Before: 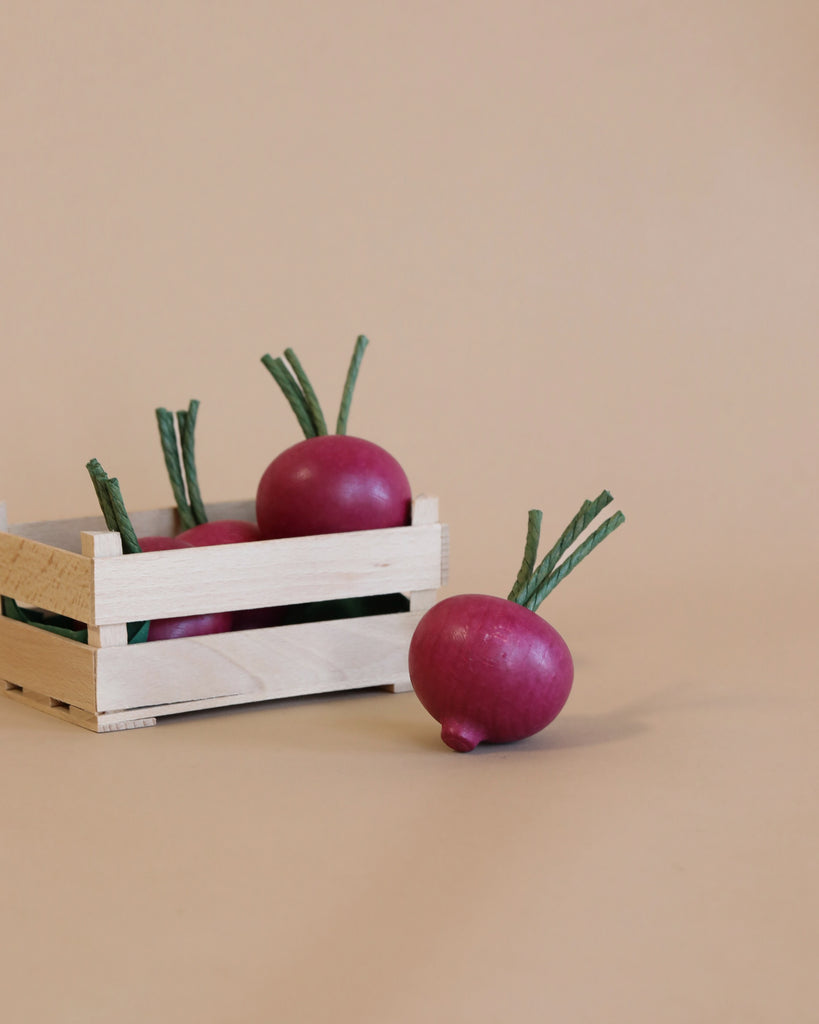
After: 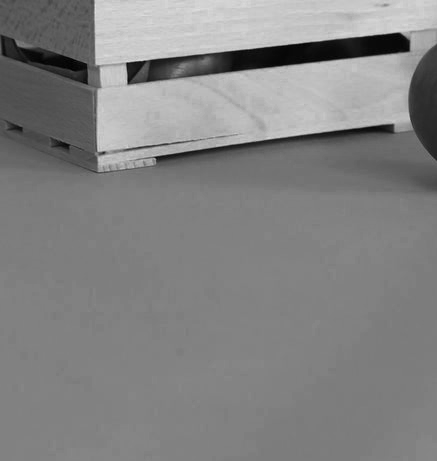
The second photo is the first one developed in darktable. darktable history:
crop and rotate: top 54.778%, right 46.61%, bottom 0.159%
color zones: curves: ch0 [(0.287, 0.048) (0.493, 0.484) (0.737, 0.816)]; ch1 [(0, 0) (0.143, 0) (0.286, 0) (0.429, 0) (0.571, 0) (0.714, 0) (0.857, 0)]
